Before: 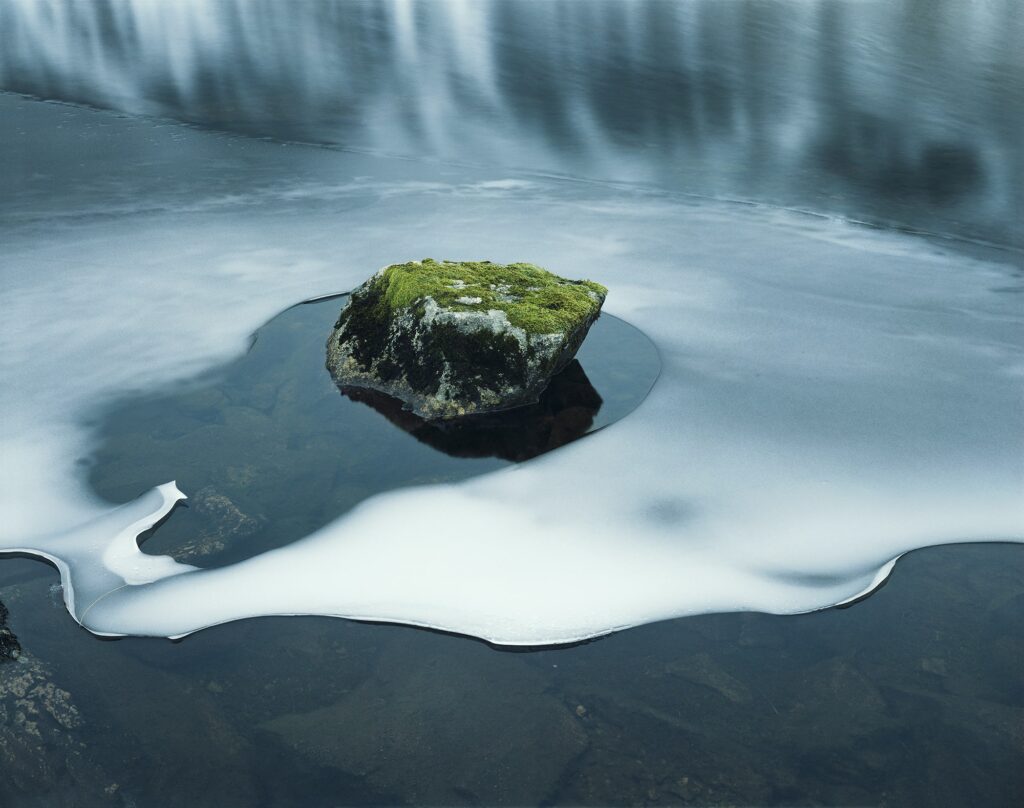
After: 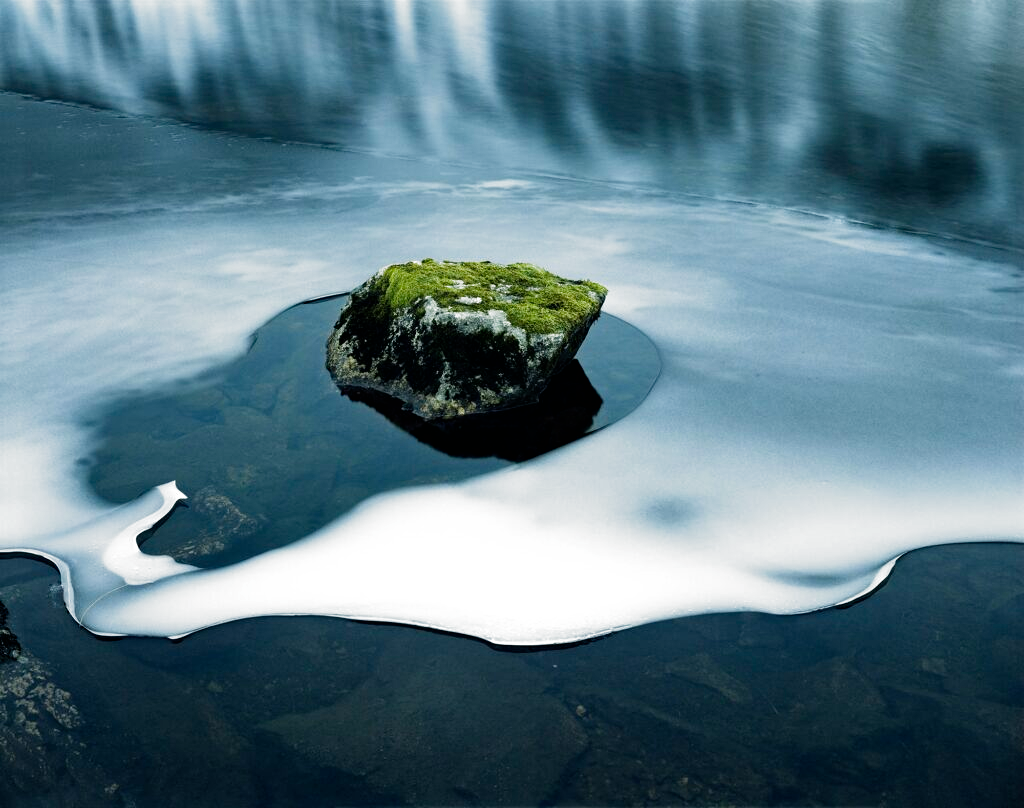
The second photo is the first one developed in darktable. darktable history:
filmic rgb: black relative exposure -8.2 EV, white relative exposure 2.2 EV, threshold 3 EV, hardness 7.11, latitude 75%, contrast 1.325, highlights saturation mix -2%, shadows ↔ highlights balance 30%, preserve chrominance no, color science v5 (2021), contrast in shadows safe, contrast in highlights safe, enable highlight reconstruction true
haze removal: compatibility mode true, adaptive false
